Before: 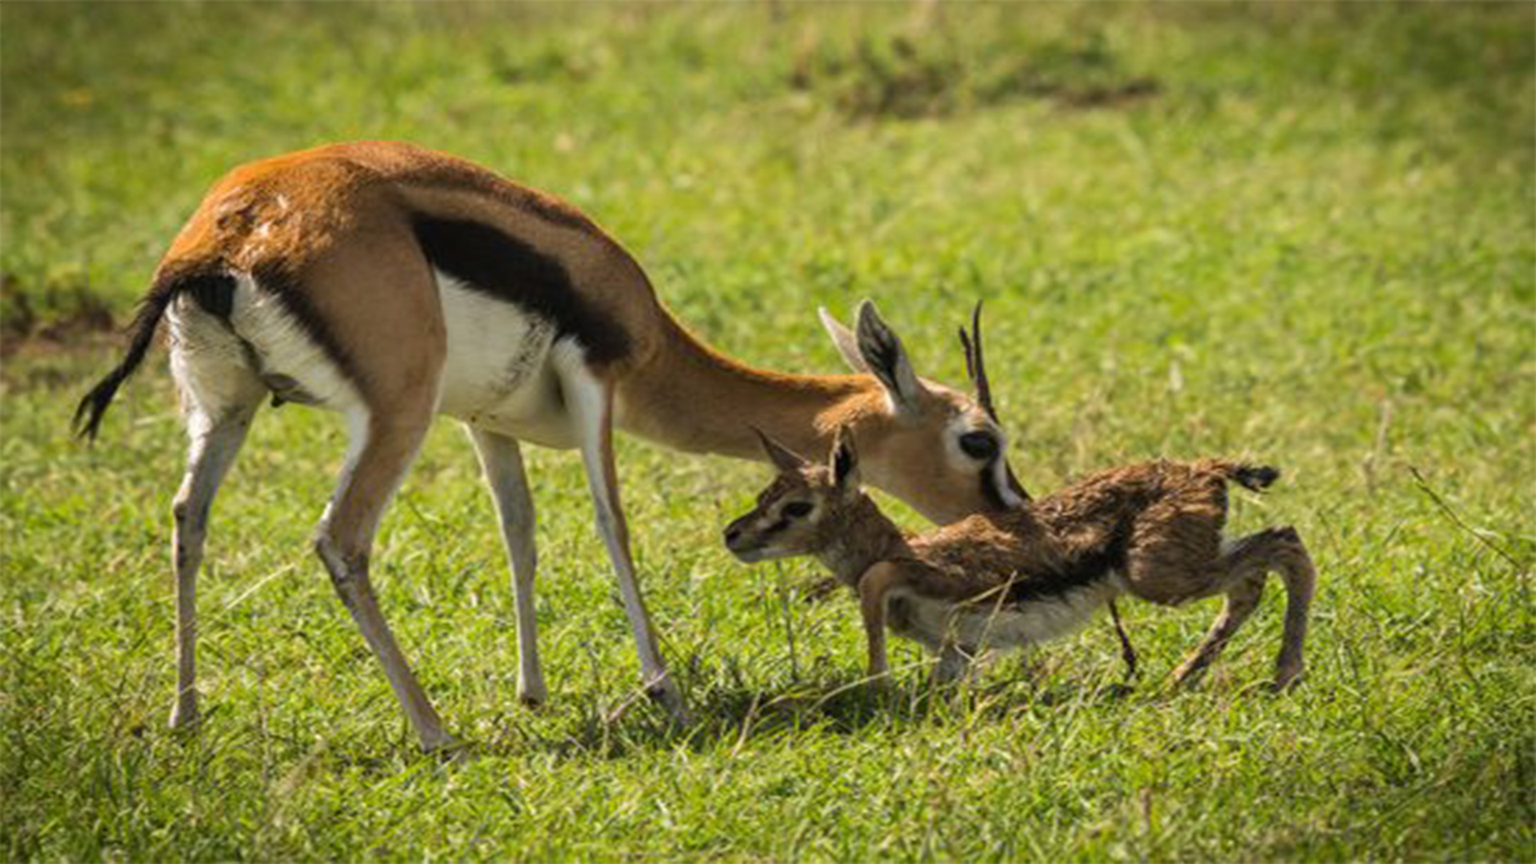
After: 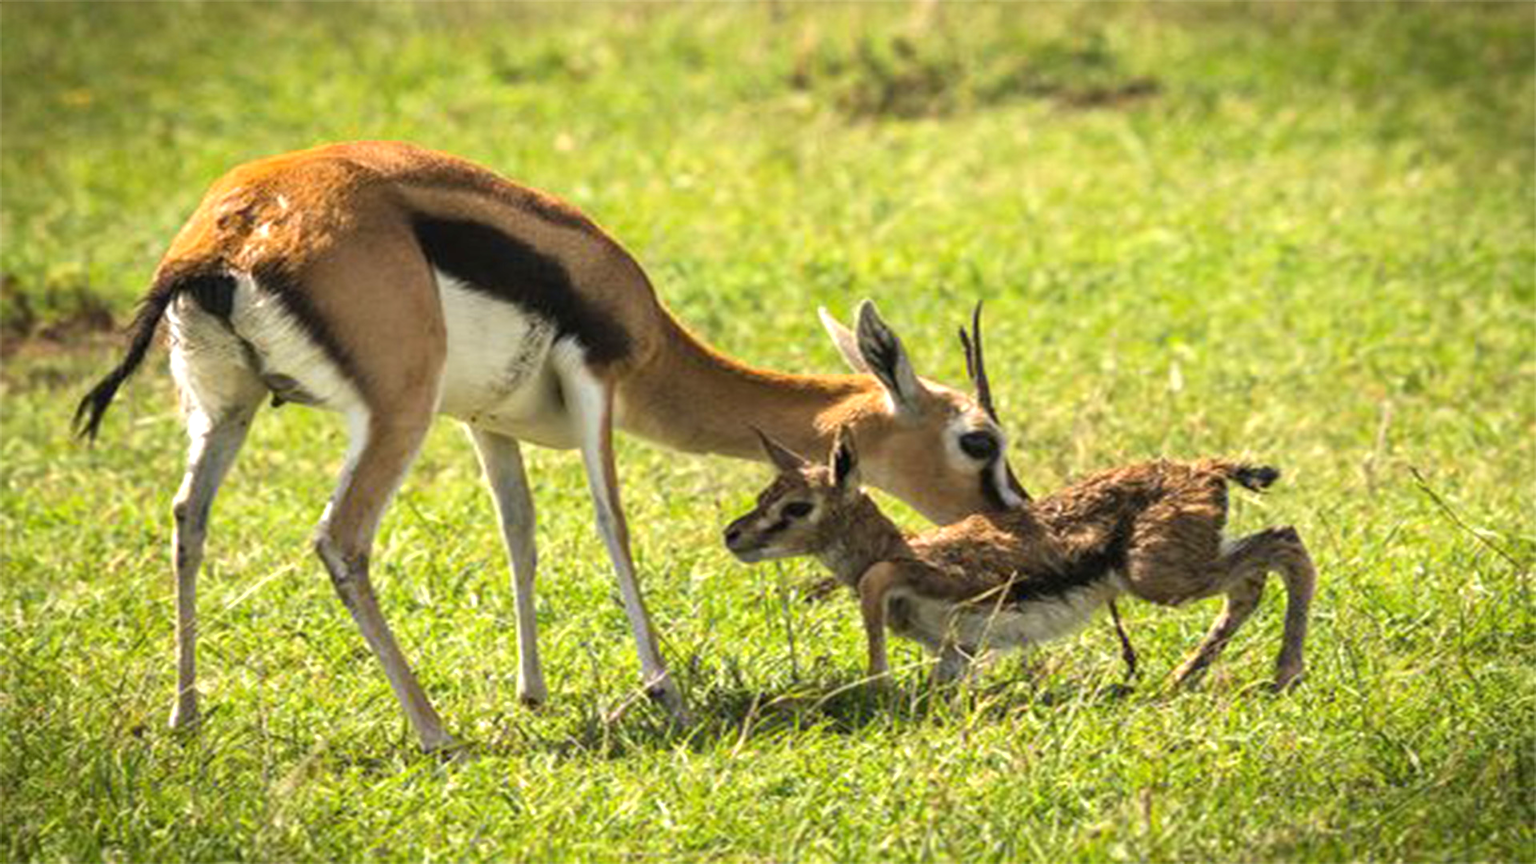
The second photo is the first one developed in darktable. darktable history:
exposure: exposure 0.7 EV, compensate highlight preservation false
